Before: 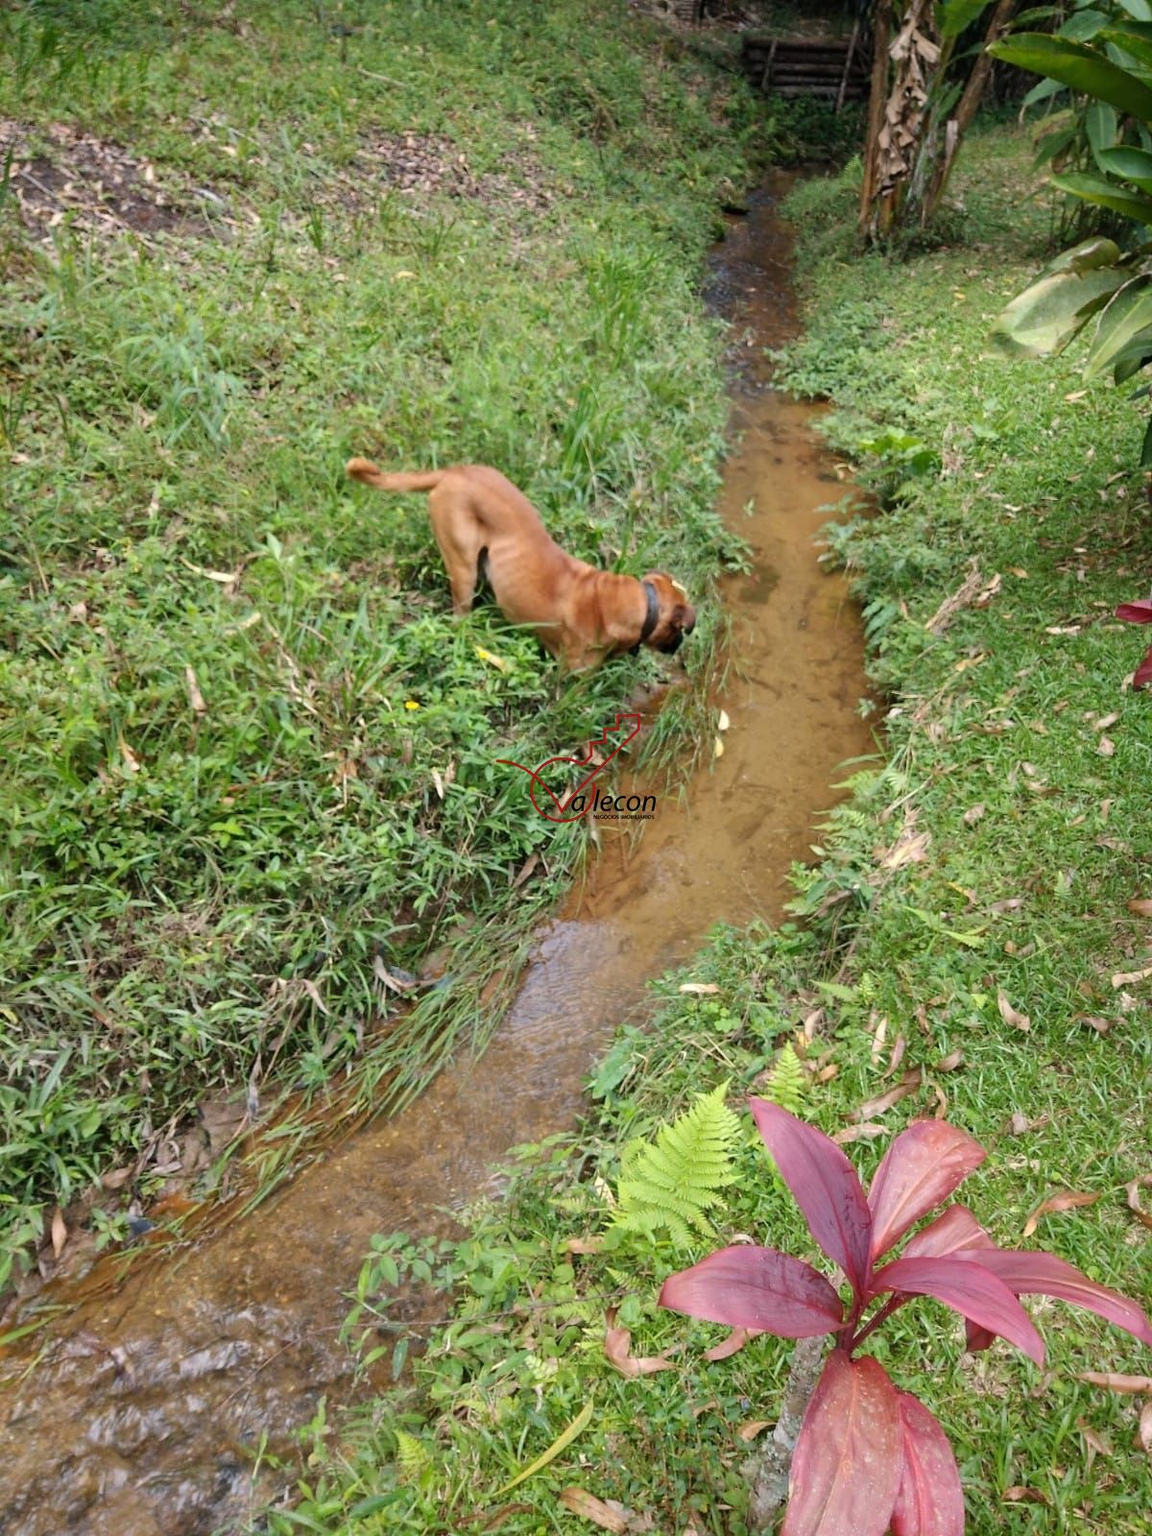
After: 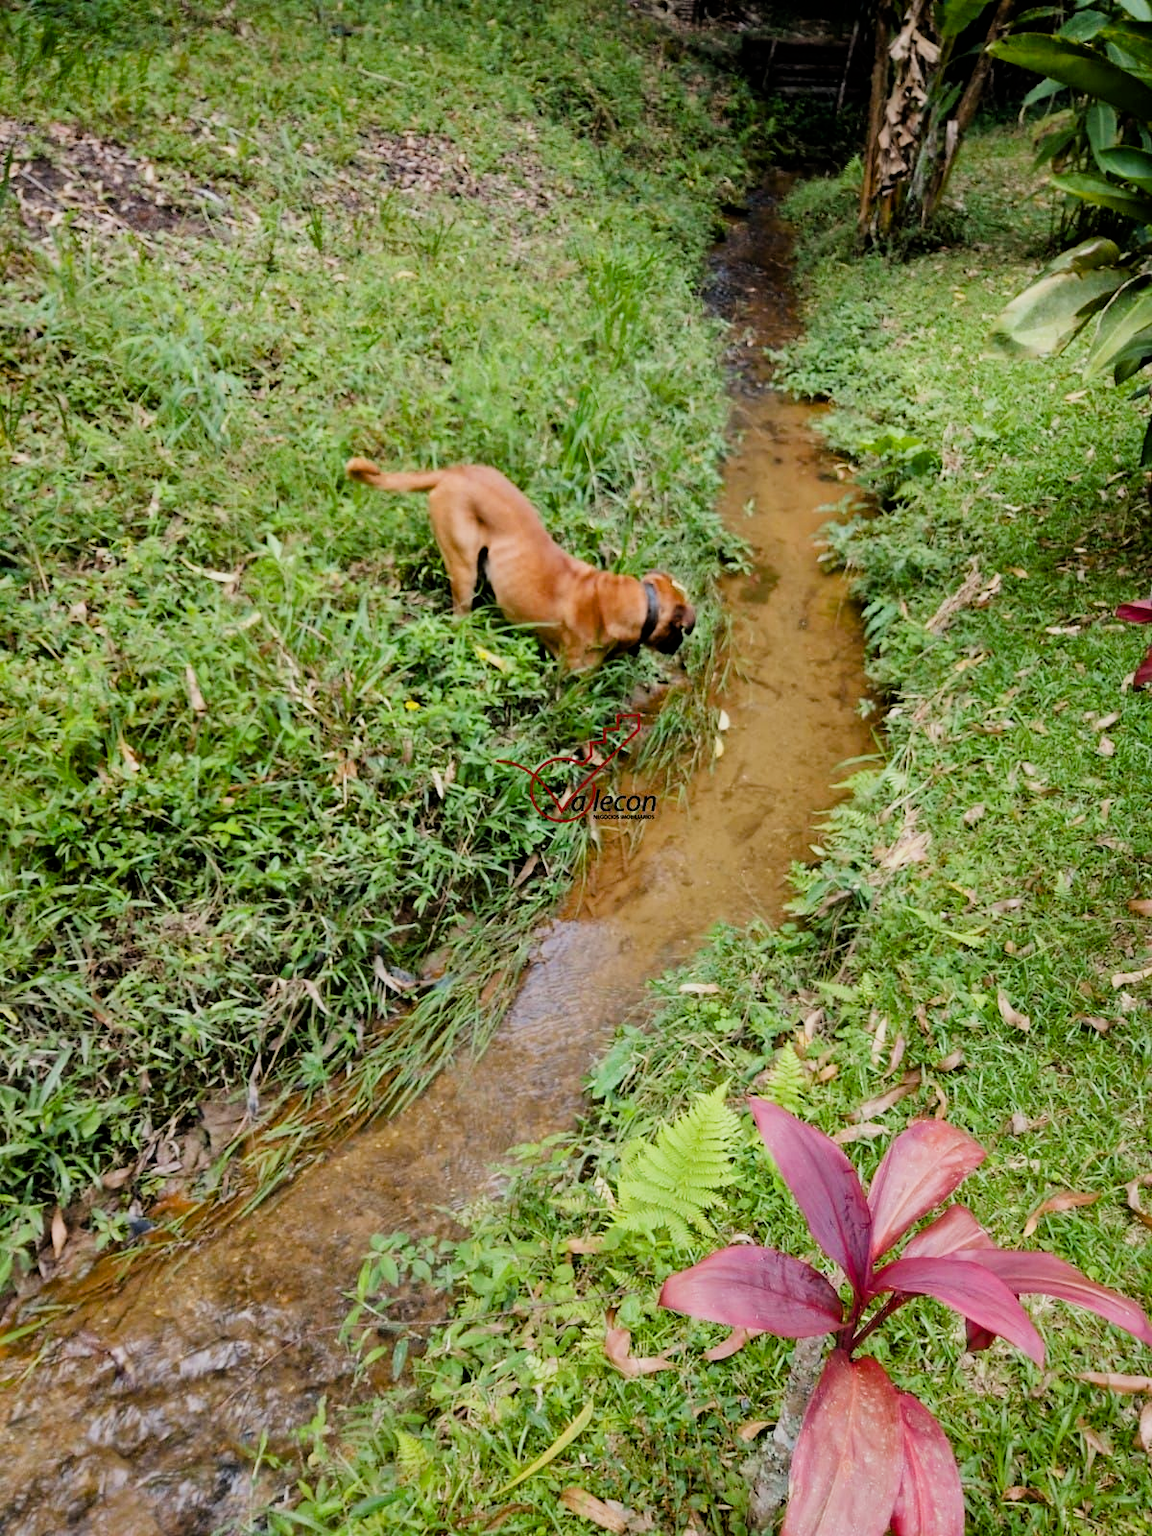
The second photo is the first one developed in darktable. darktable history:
filmic rgb: black relative exposure -5.1 EV, white relative exposure 3.99 EV, hardness 2.9, contrast 1.3, highlights saturation mix -30.86%, iterations of high-quality reconstruction 0
color balance rgb: perceptual saturation grading › global saturation 20.73%, perceptual saturation grading › highlights -19.97%, perceptual saturation grading › shadows 29.654%
